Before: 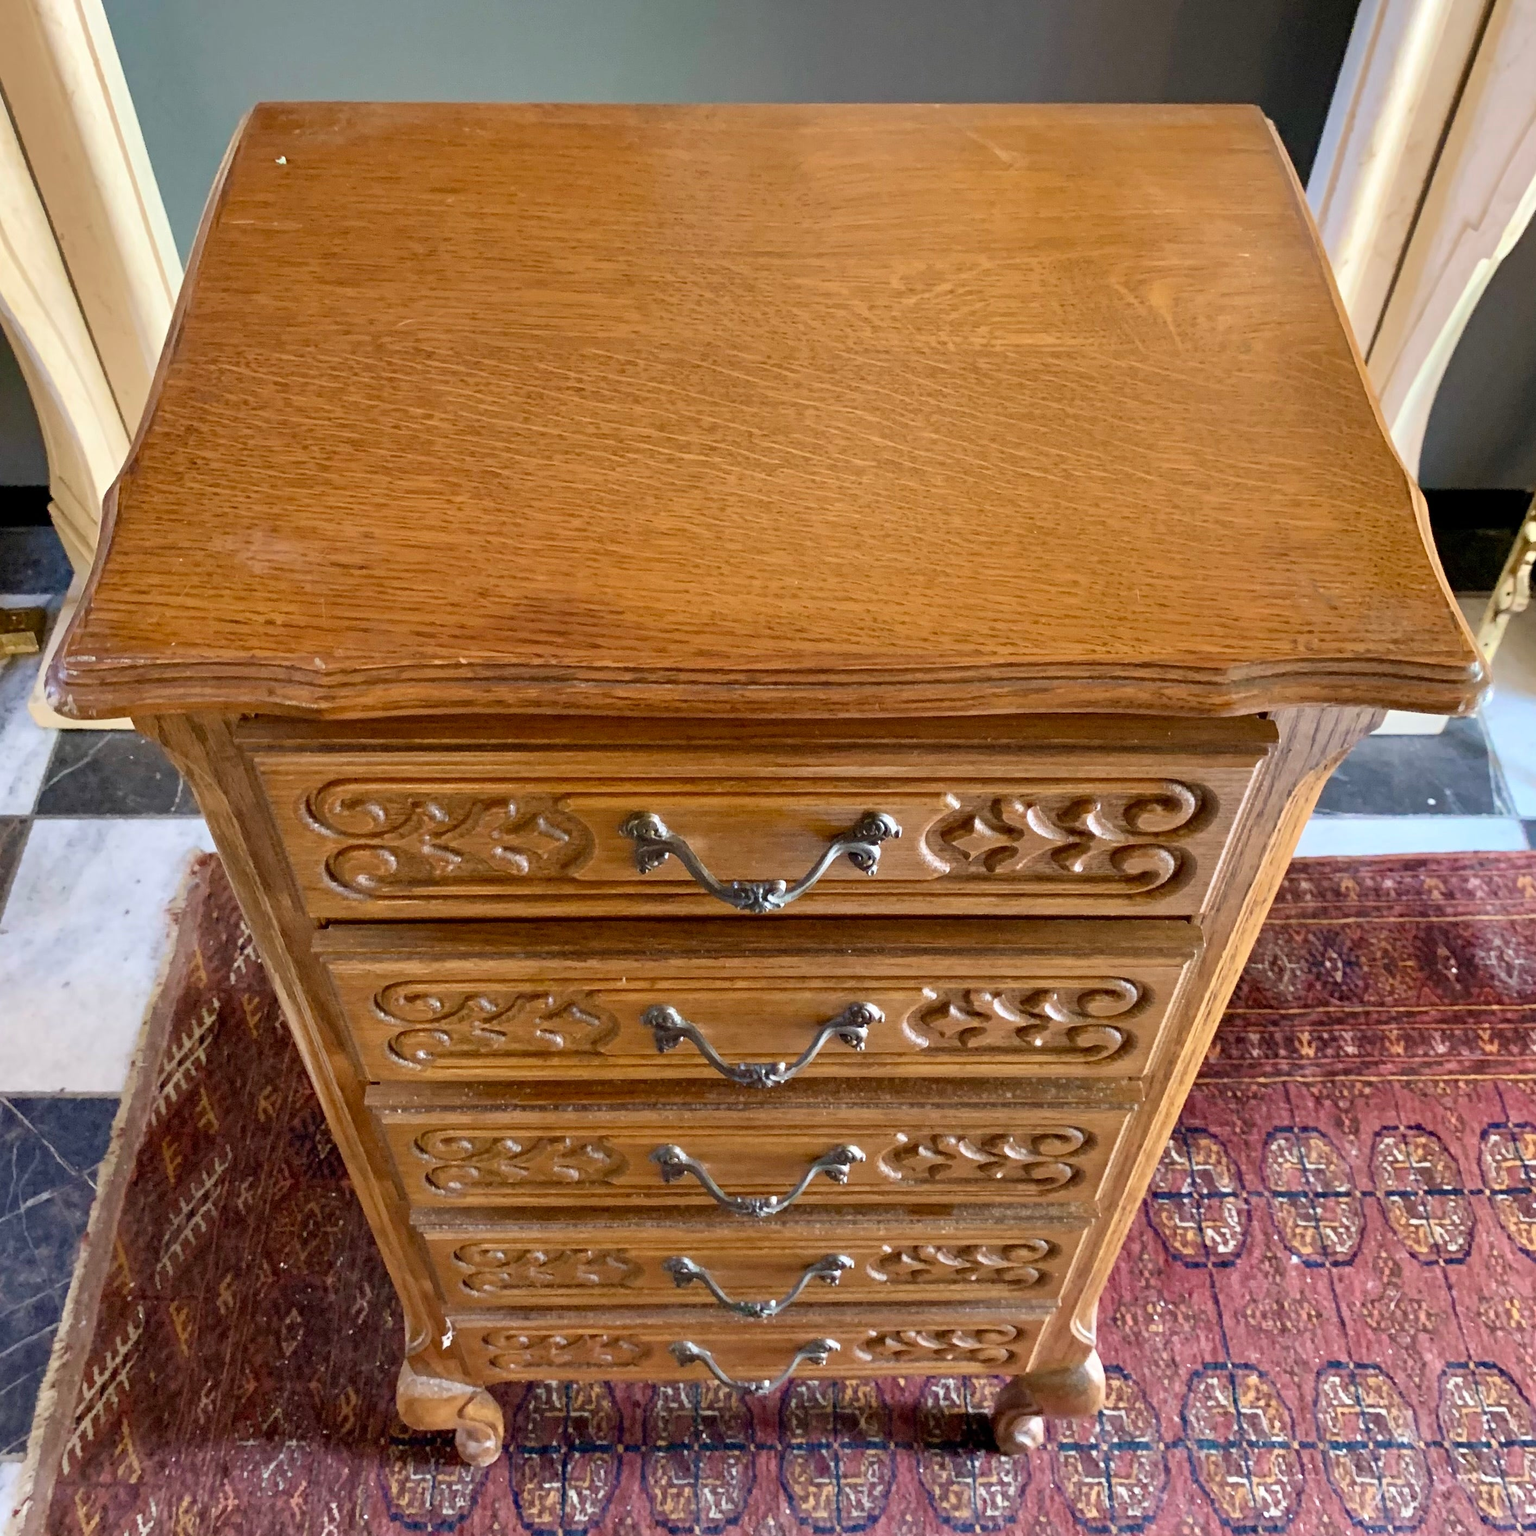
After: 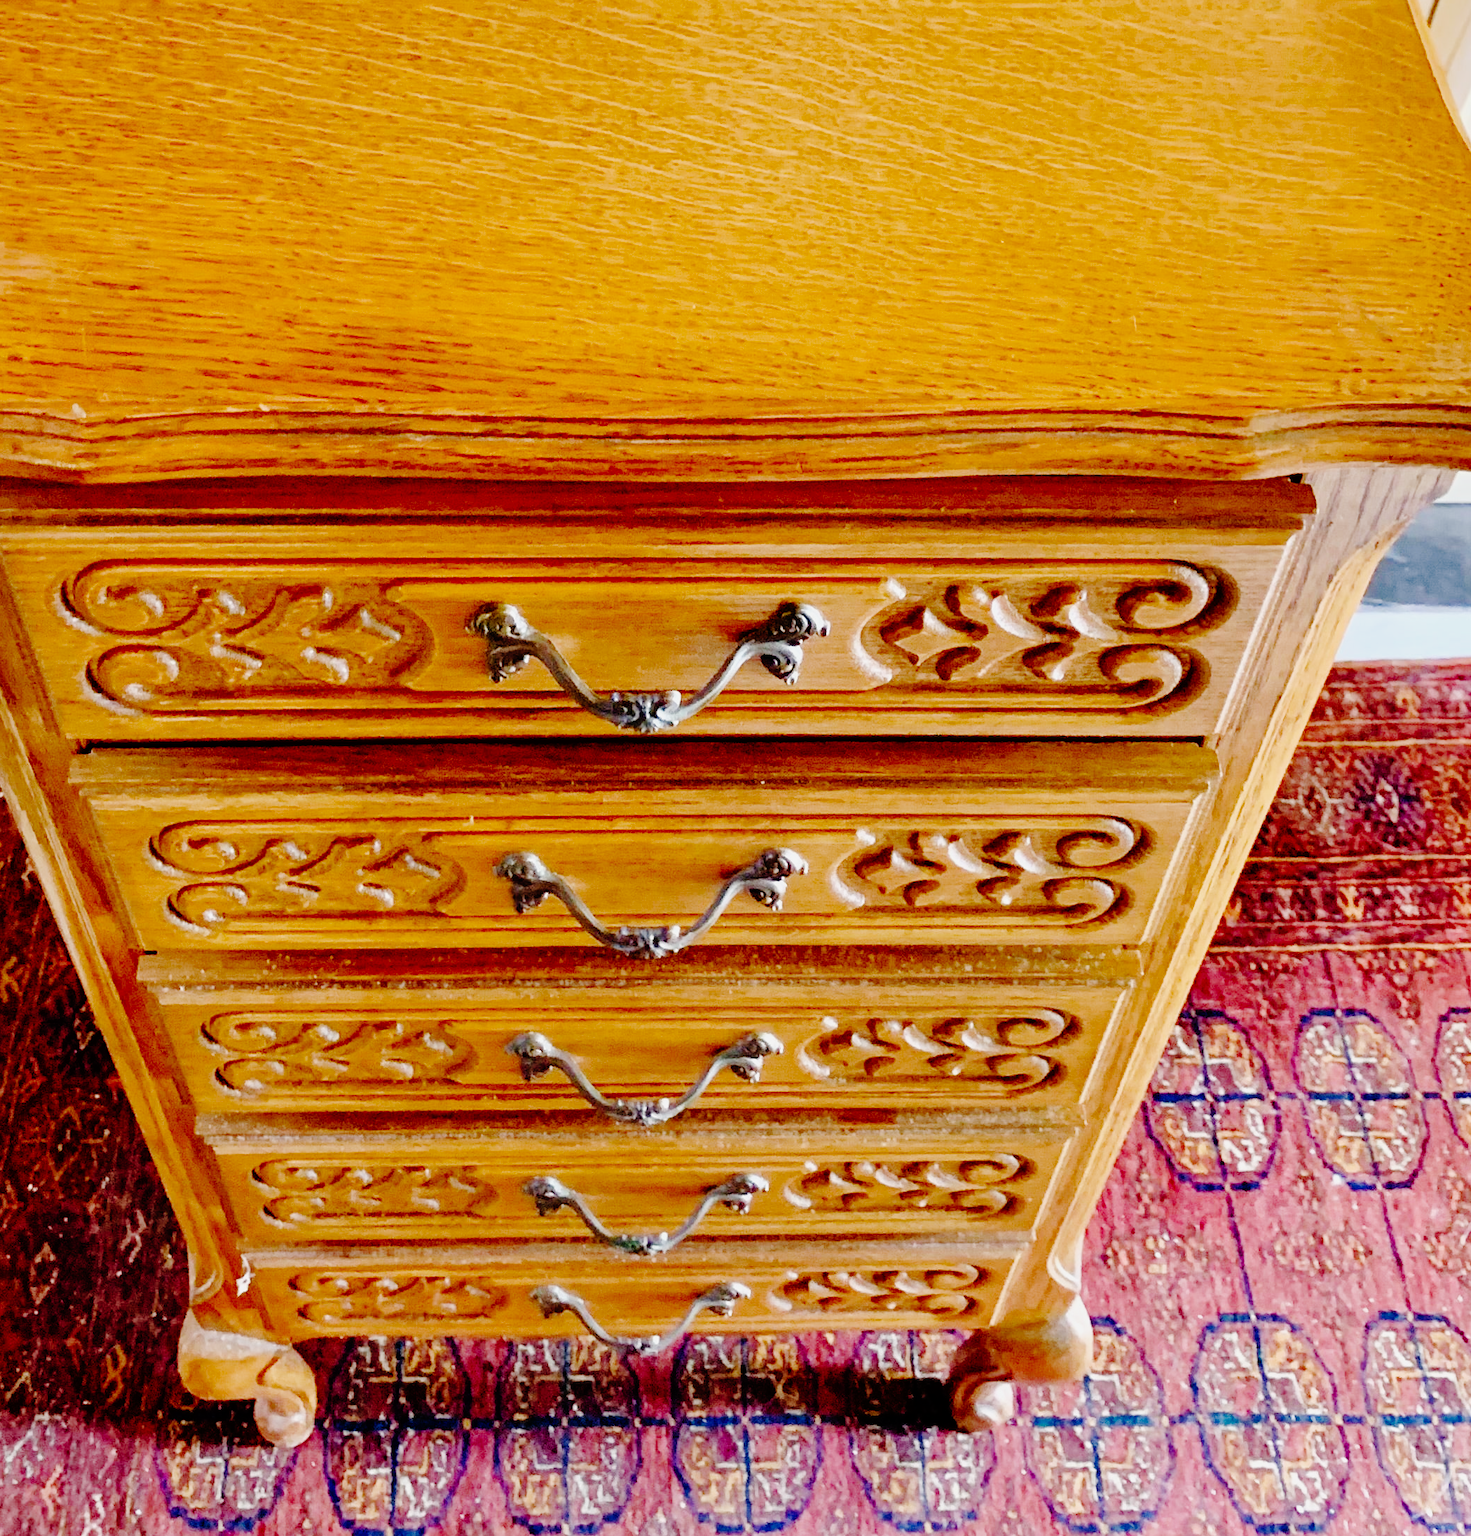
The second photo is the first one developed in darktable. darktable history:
tone equalizer: -8 EV 0.268 EV, -7 EV 0.39 EV, -6 EV 0.39 EV, -5 EV 0.237 EV, -3 EV -0.25 EV, -2 EV -0.395 EV, -1 EV -0.407 EV, +0 EV -0.267 EV, edges refinement/feathering 500, mask exposure compensation -1.57 EV, preserve details no
base curve: curves: ch0 [(0, 0) (0.036, 0.01) (0.123, 0.254) (0.258, 0.504) (0.507, 0.748) (1, 1)], preserve colors none
crop: left 16.839%, top 22.484%, right 8.887%
